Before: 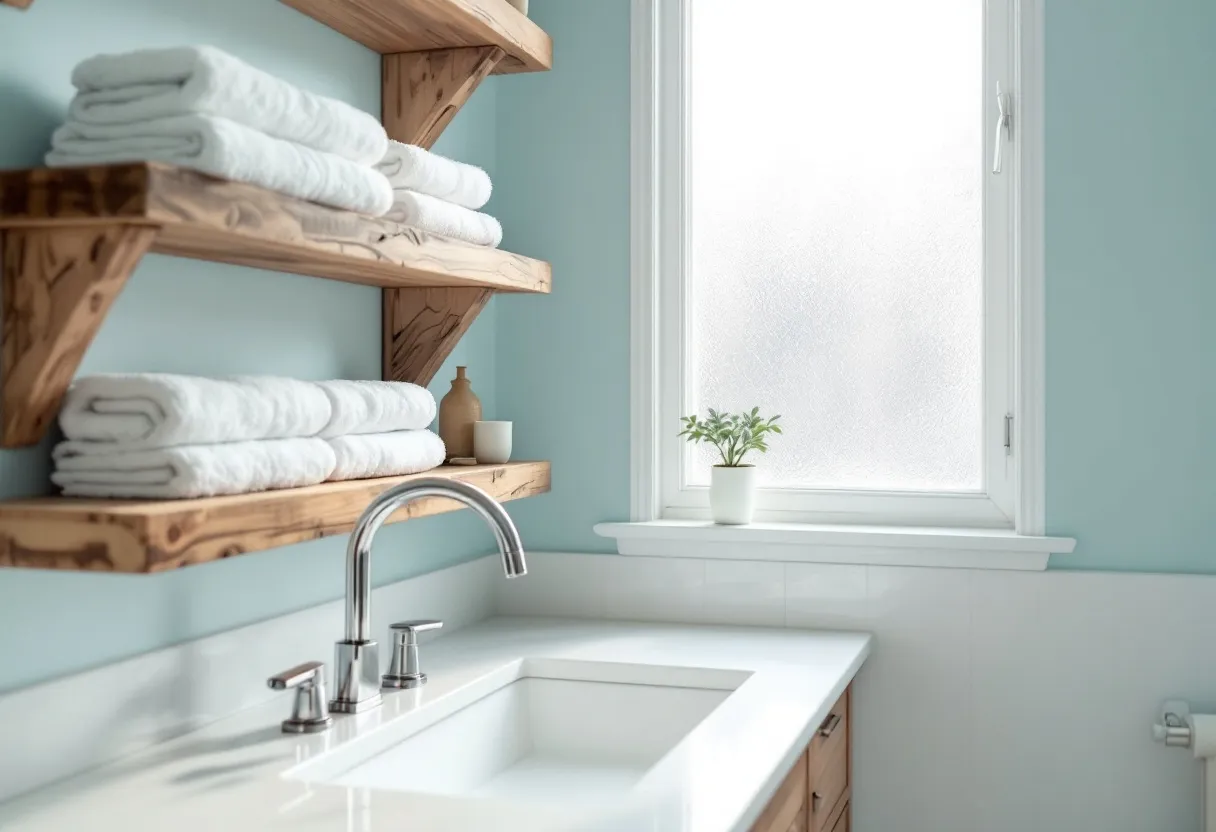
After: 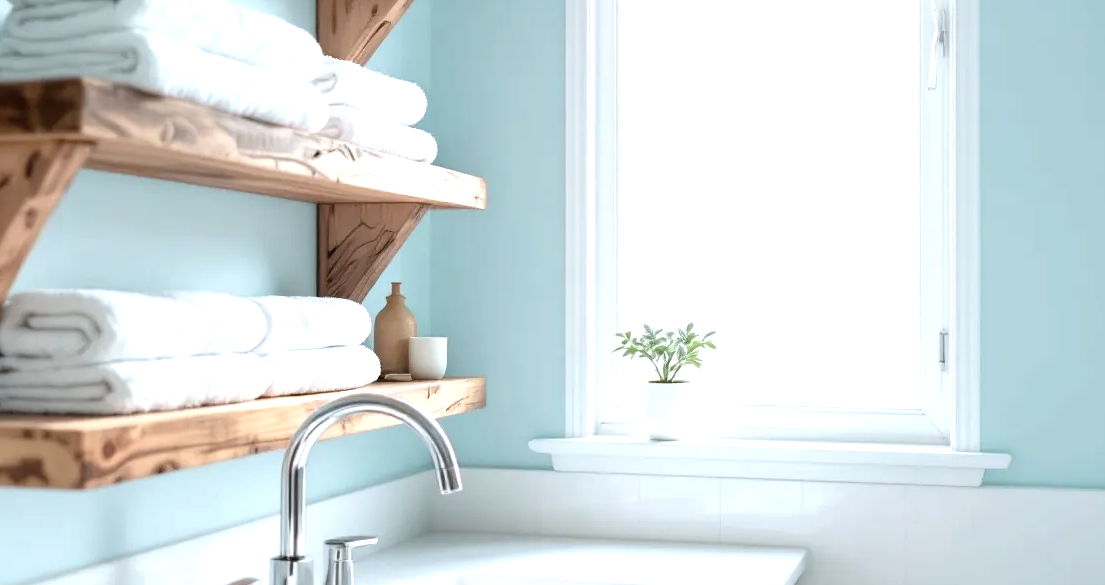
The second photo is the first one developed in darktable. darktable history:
crop: left 5.365%, top 10.193%, right 3.695%, bottom 19.32%
color correction: highlights a* -0.077, highlights b* -5.83, shadows a* -0.134, shadows b* -0.134
exposure: black level correction 0, exposure 0.678 EV, compensate highlight preservation false
